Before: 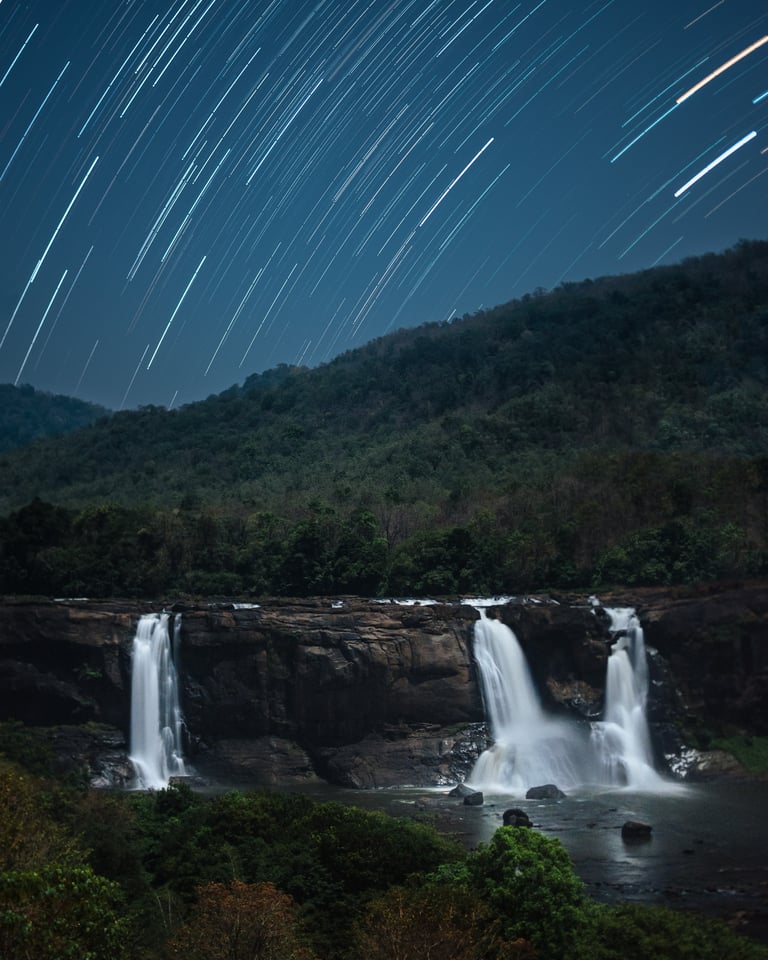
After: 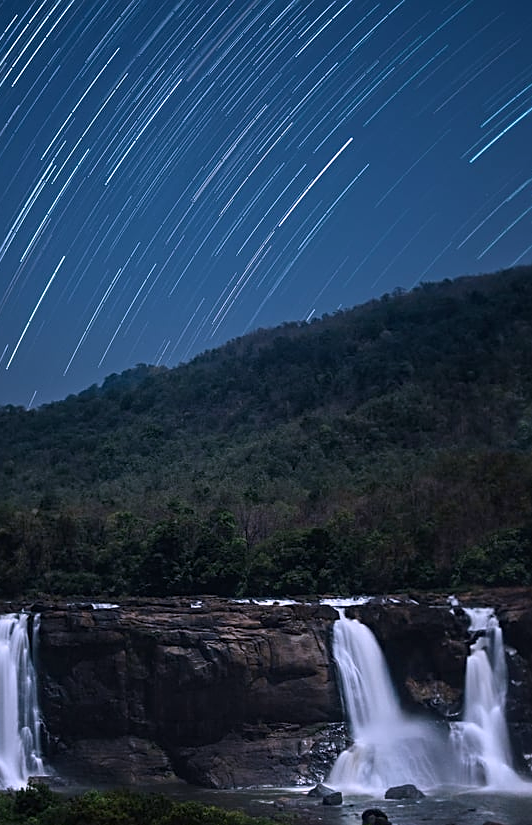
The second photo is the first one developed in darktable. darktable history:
exposure: exposure -0.242 EV, compensate highlight preservation false
sharpen: on, module defaults
crop: left 18.479%, right 12.2%, bottom 13.971%
white balance: red 1.042, blue 1.17
contrast equalizer: octaves 7, y [[0.6 ×6], [0.55 ×6], [0 ×6], [0 ×6], [0 ×6]], mix 0.15
